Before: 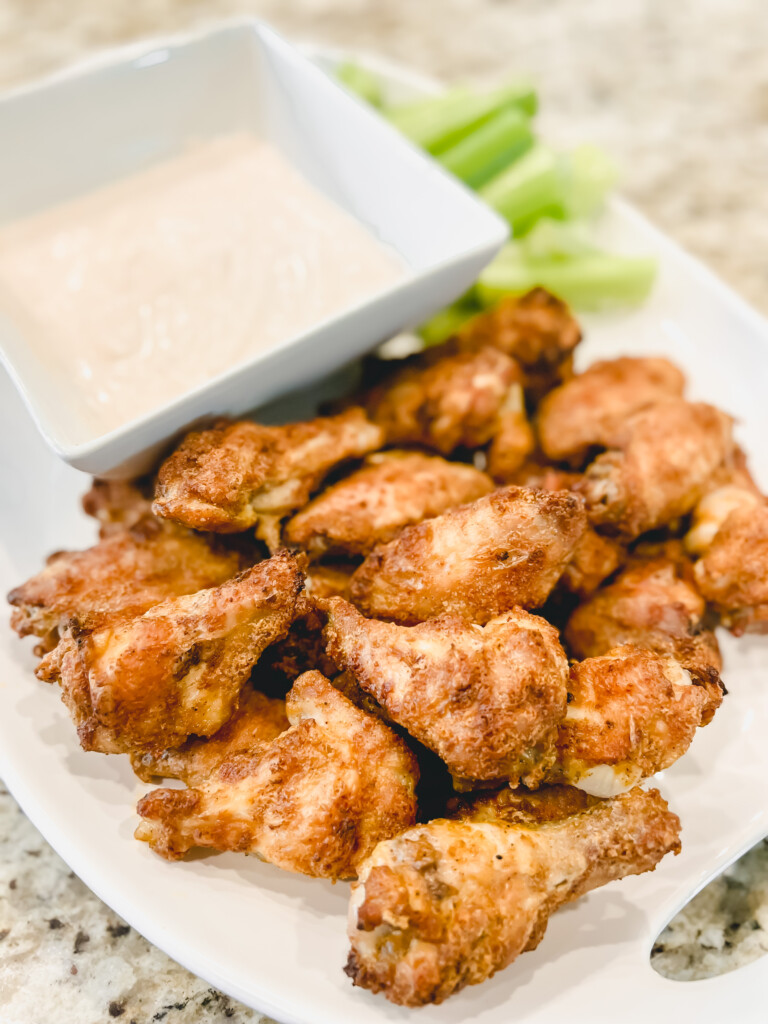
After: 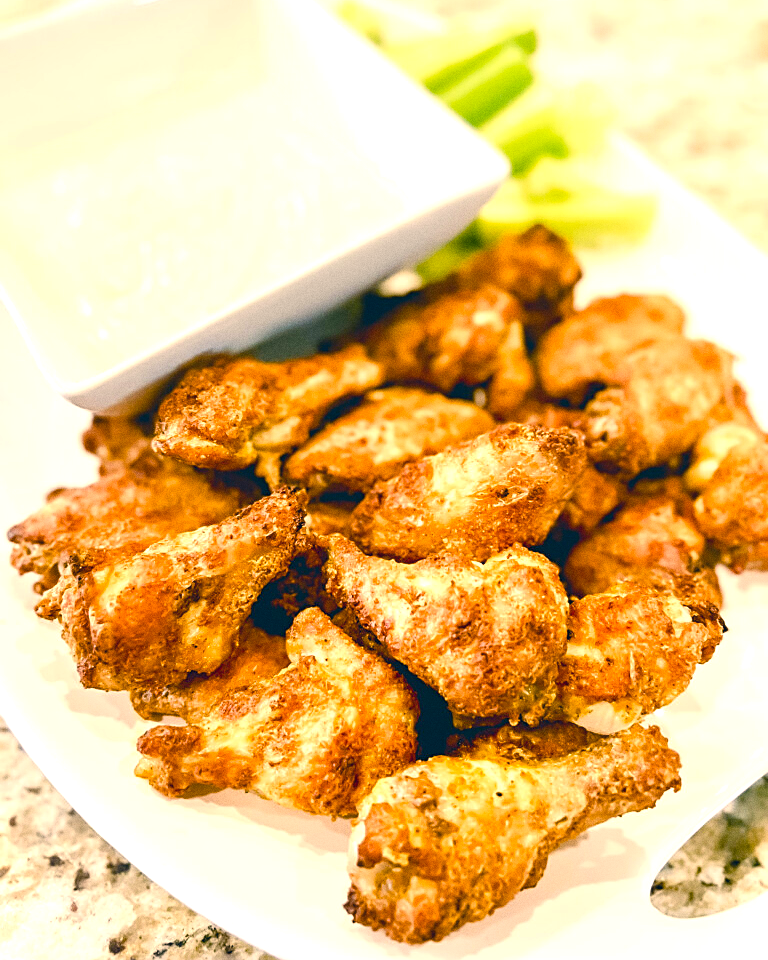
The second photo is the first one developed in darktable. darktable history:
crop and rotate: top 6.25%
sharpen: on, module defaults
color balance rgb: linear chroma grading › shadows -2.2%, linear chroma grading › highlights -15%, linear chroma grading › global chroma -10%, linear chroma grading › mid-tones -10%, perceptual saturation grading › global saturation 45%, perceptual saturation grading › highlights -50%, perceptual saturation grading › shadows 30%, perceptual brilliance grading › global brilliance 18%, global vibrance 45%
grain: on, module defaults
color correction: highlights a* 10.32, highlights b* 14.66, shadows a* -9.59, shadows b* -15.02
